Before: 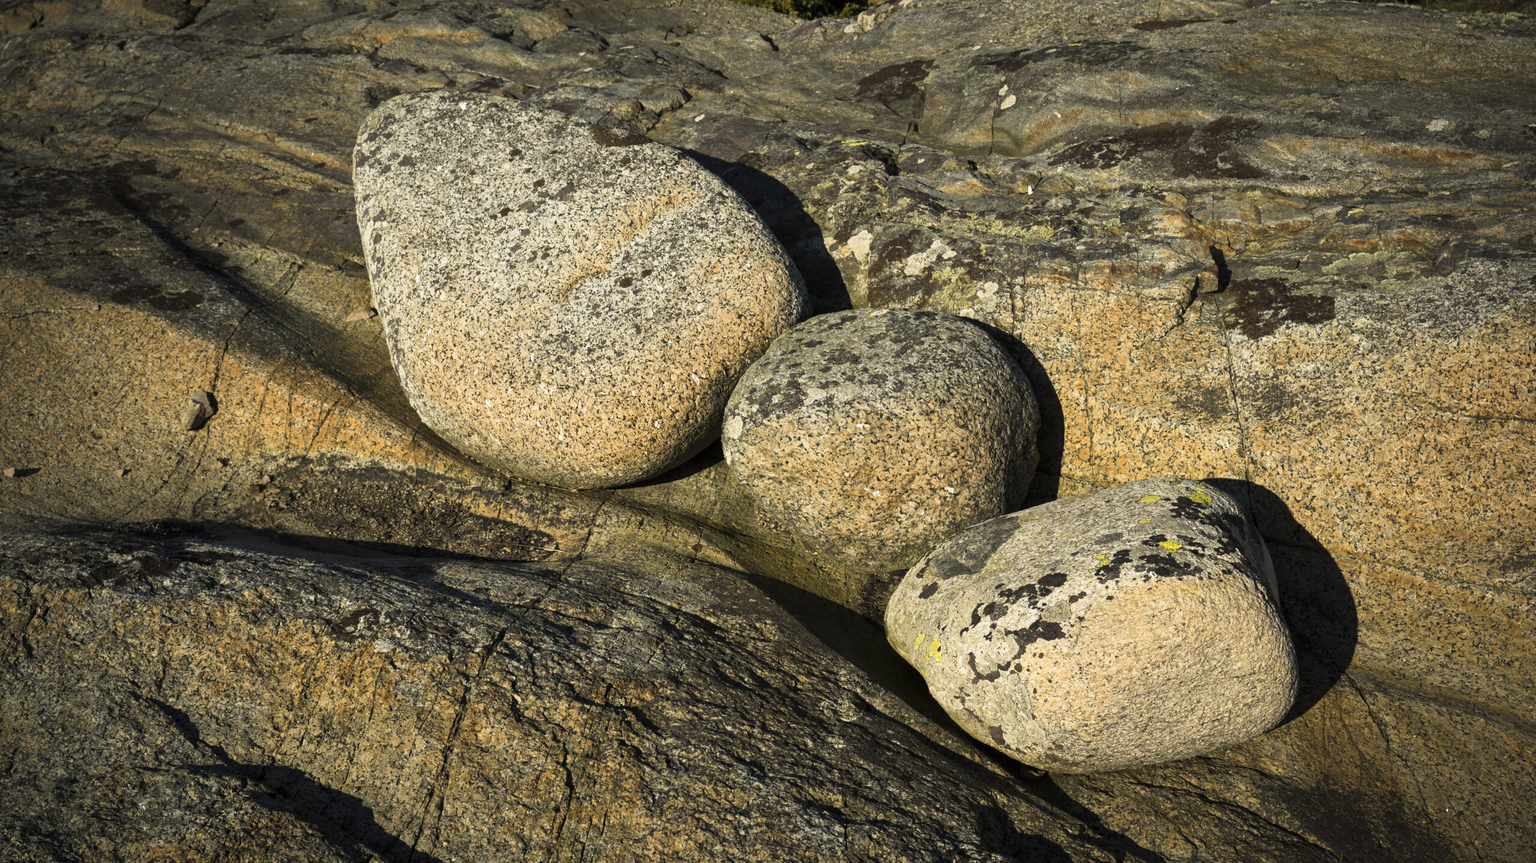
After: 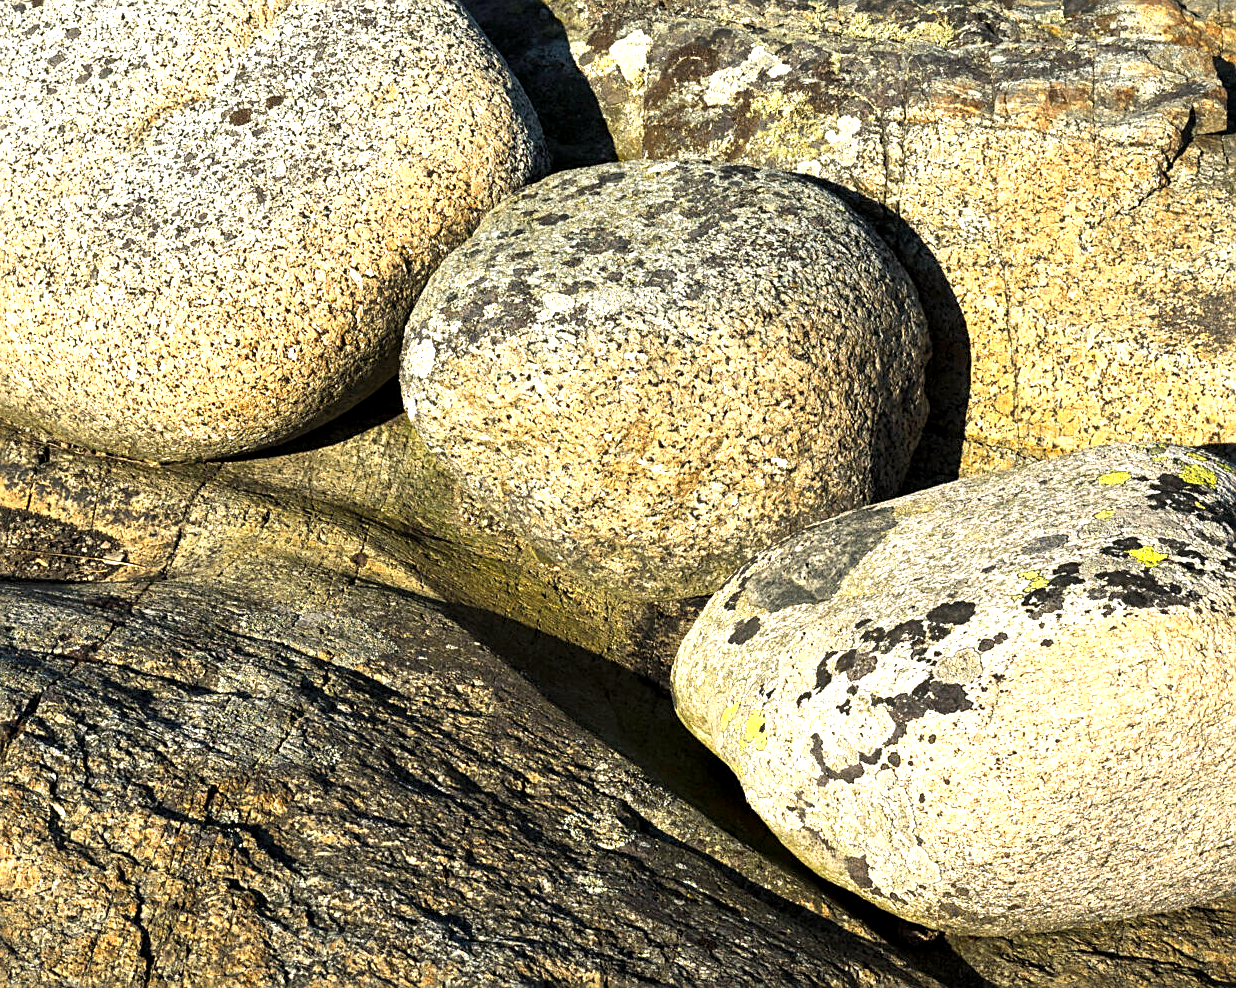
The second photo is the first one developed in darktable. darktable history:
sharpen: on, module defaults
crop: left 31.379%, top 24.658%, right 20.326%, bottom 6.628%
white balance: red 0.983, blue 1.036
exposure: black level correction 0.001, exposure 0.5 EV, compensate exposure bias true, compensate highlight preservation false
